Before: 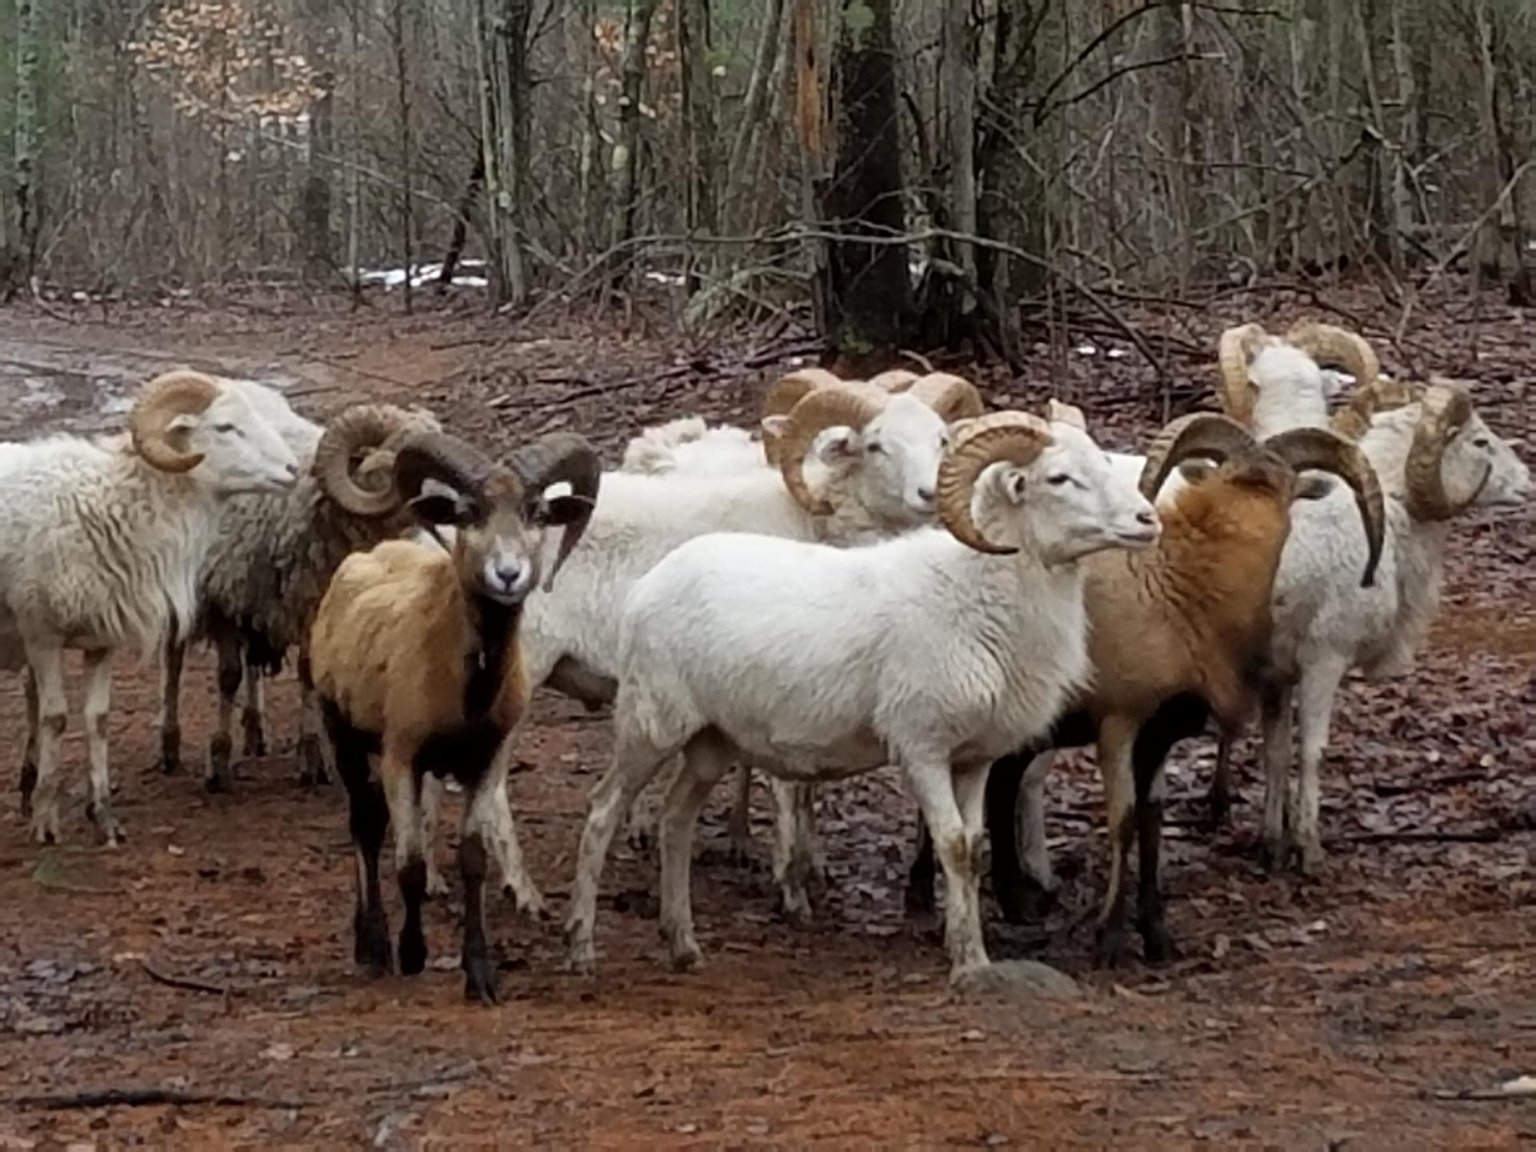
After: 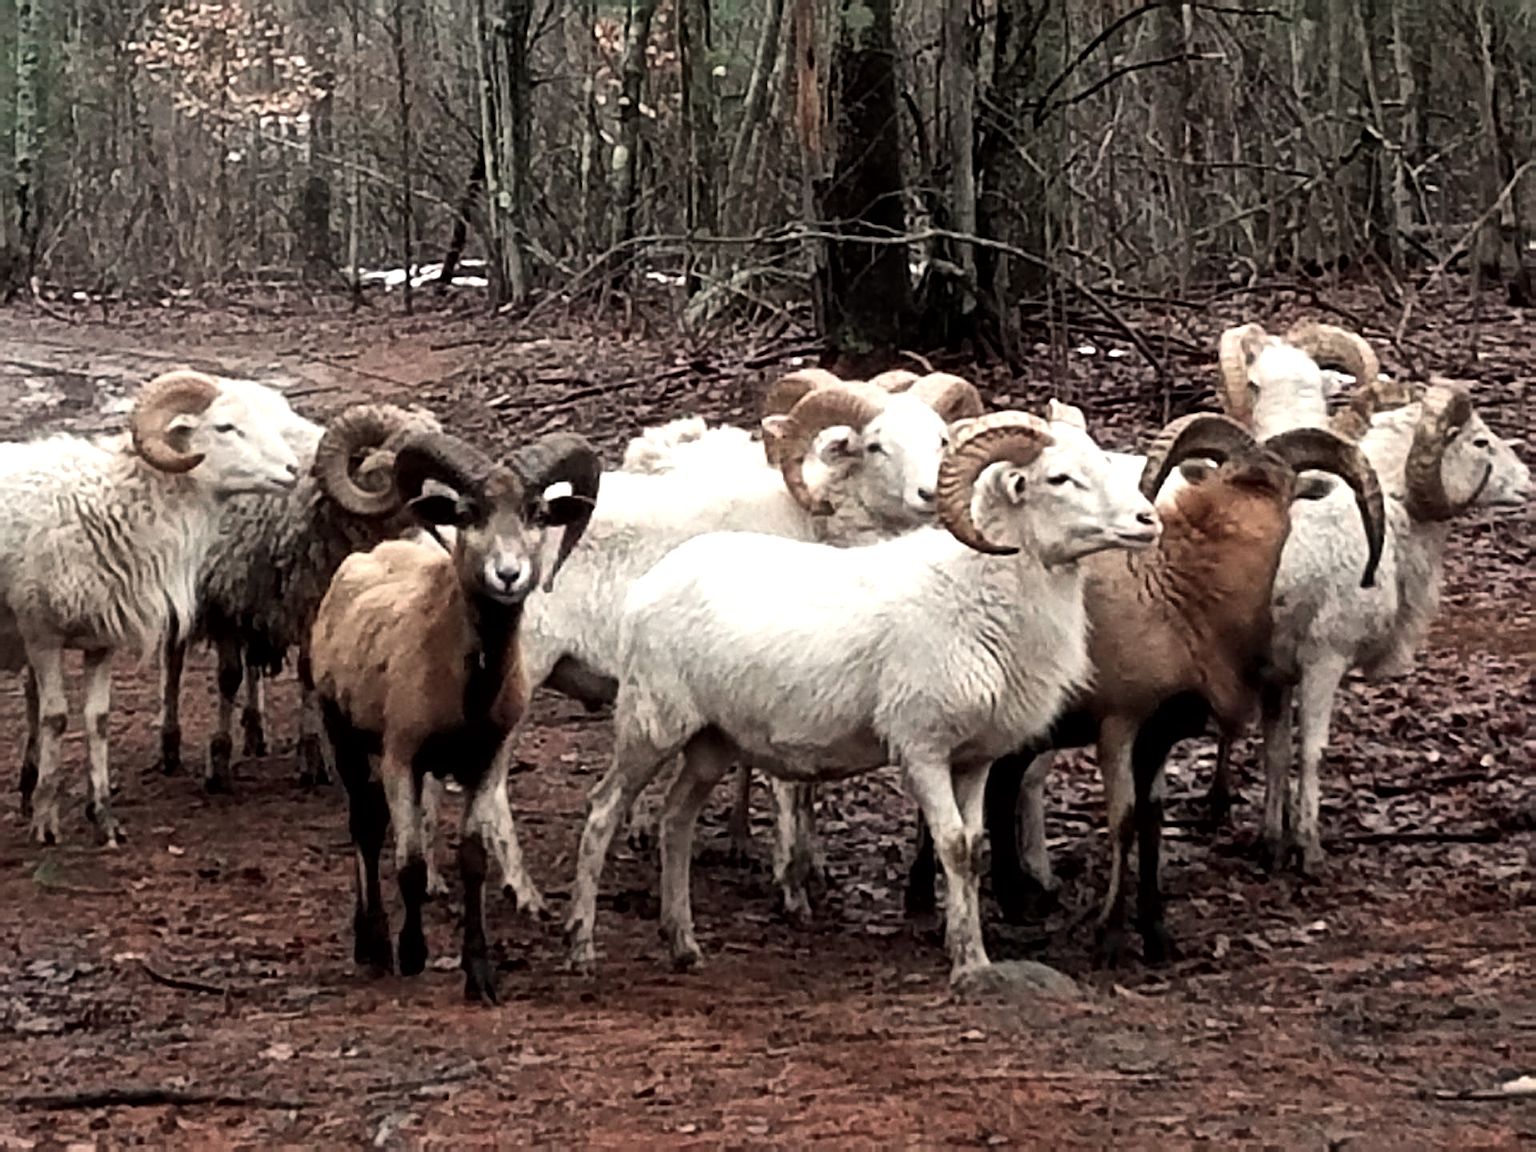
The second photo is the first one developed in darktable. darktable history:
sharpen: on, module defaults
local contrast: mode bilateral grid, contrast 20, coarseness 50, detail 120%, midtone range 0.2
tone equalizer: -8 EV -0.75 EV, -7 EV -0.7 EV, -6 EV -0.6 EV, -5 EV -0.4 EV, -3 EV 0.4 EV, -2 EV 0.6 EV, -1 EV 0.7 EV, +0 EV 0.75 EV, edges refinement/feathering 500, mask exposure compensation -1.57 EV, preserve details no
color contrast: blue-yellow contrast 0.62
white balance: red 1.045, blue 0.932
